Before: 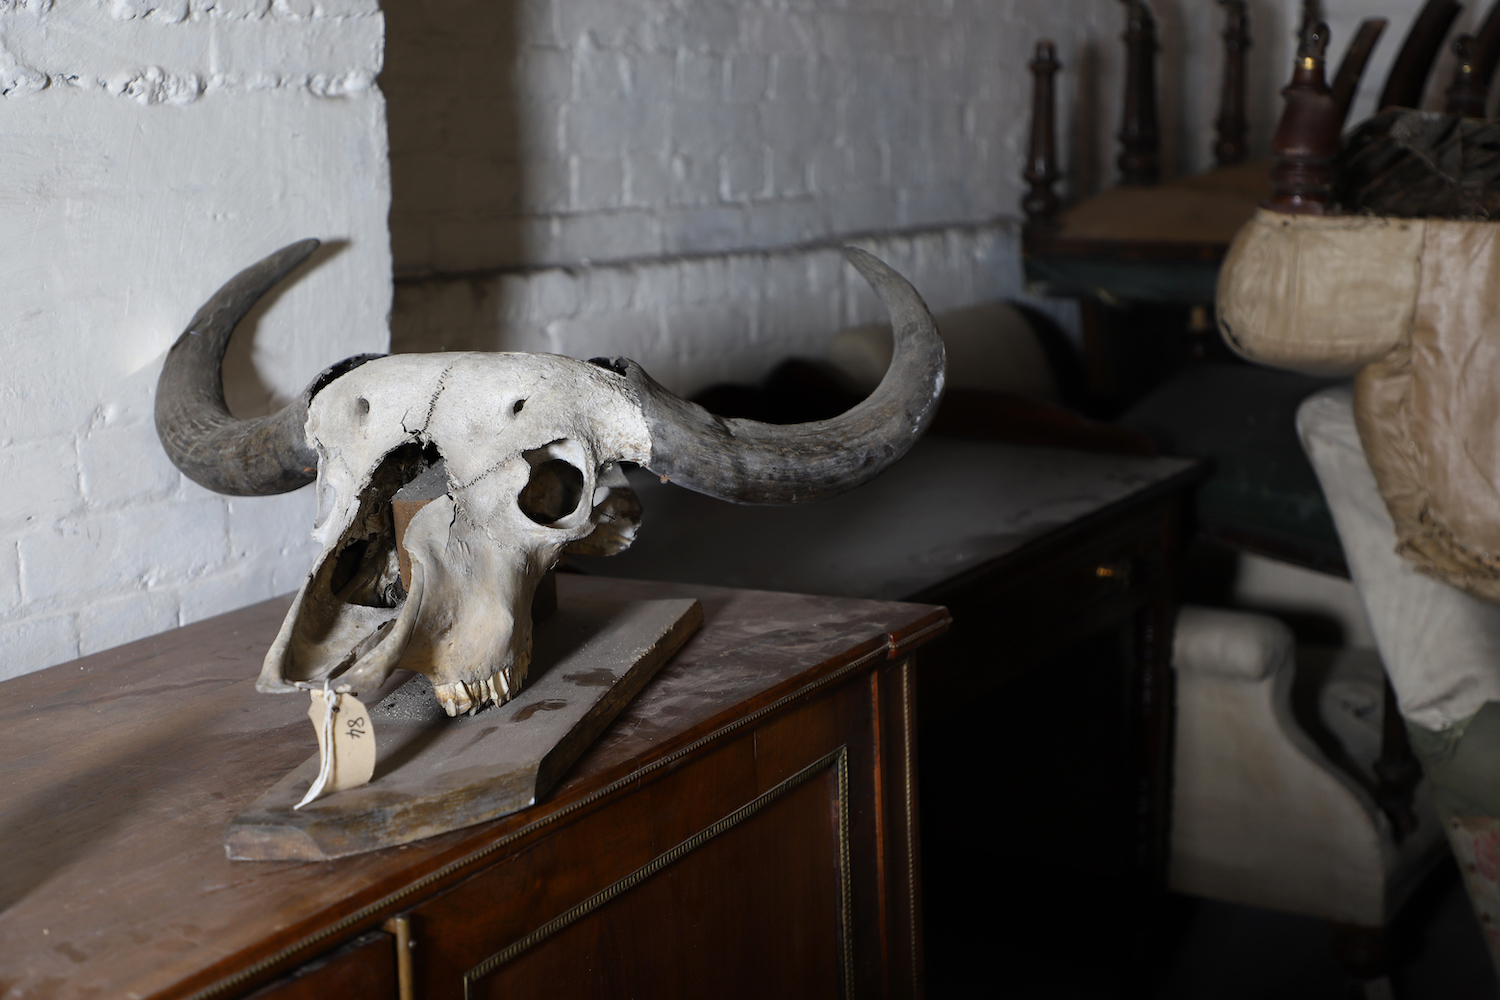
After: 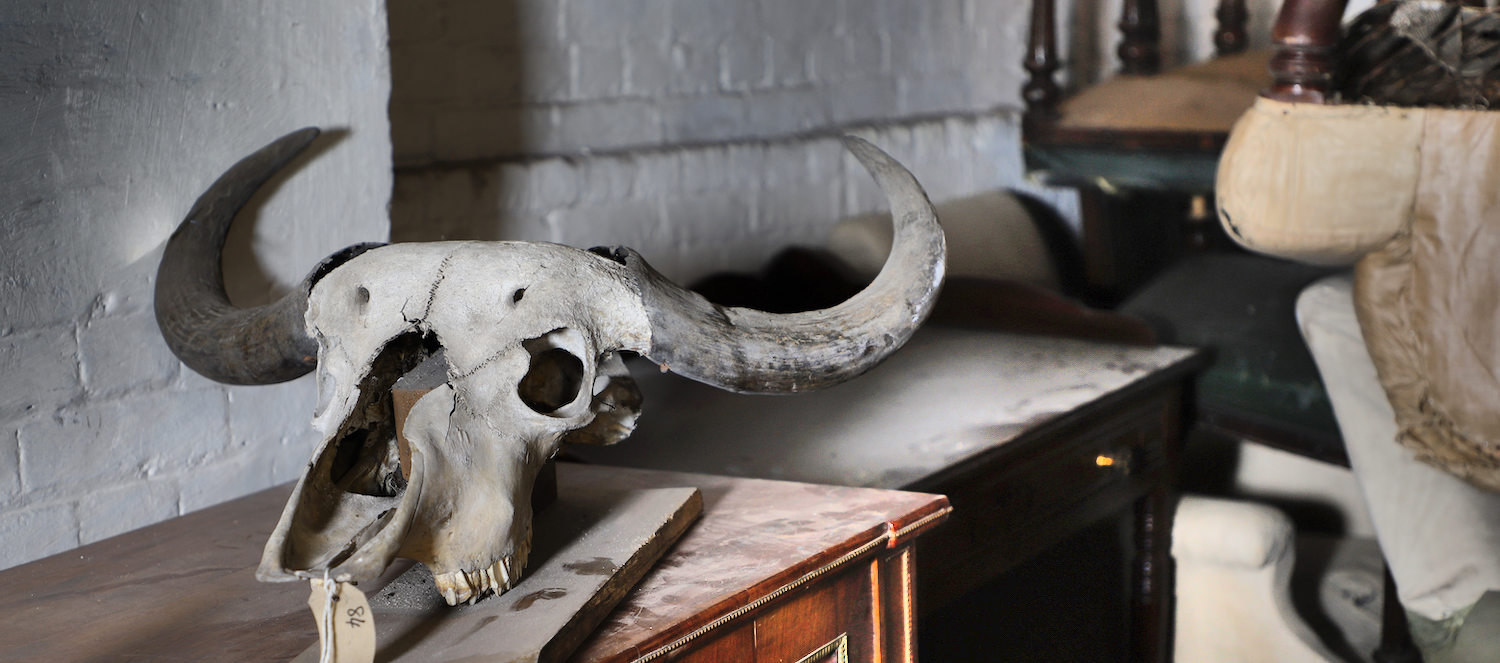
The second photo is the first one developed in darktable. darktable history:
crop: top 11.142%, bottom 22.547%
shadows and highlights: radius 124.33, shadows 99.31, white point adjustment -3.03, highlights -99.71, soften with gaussian
